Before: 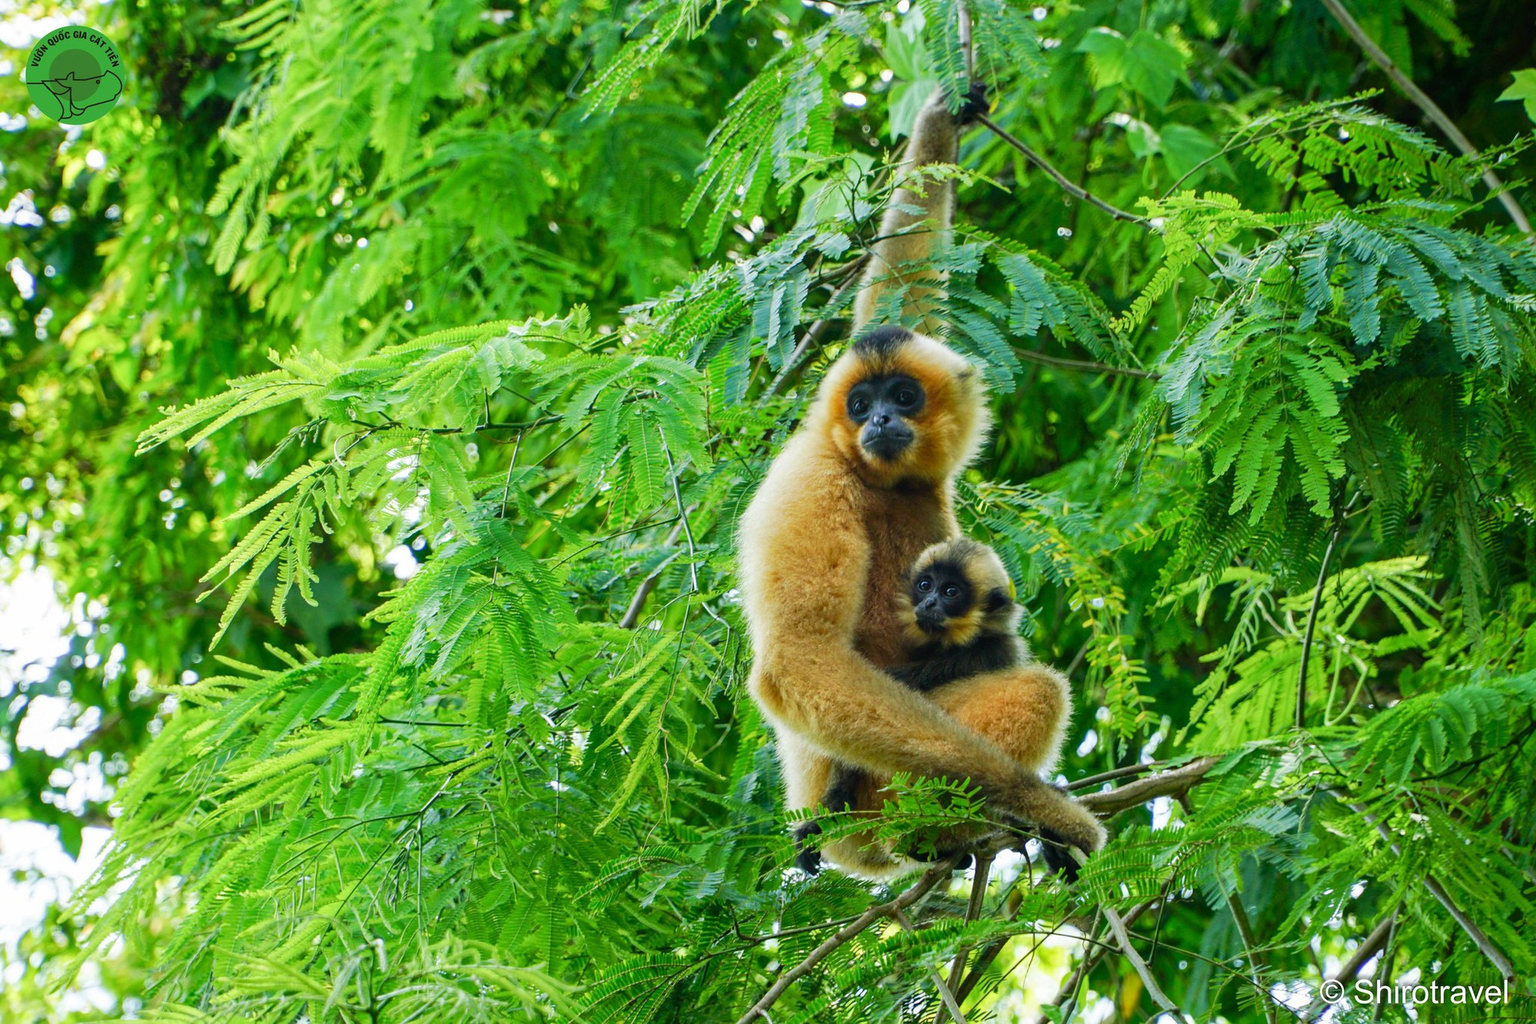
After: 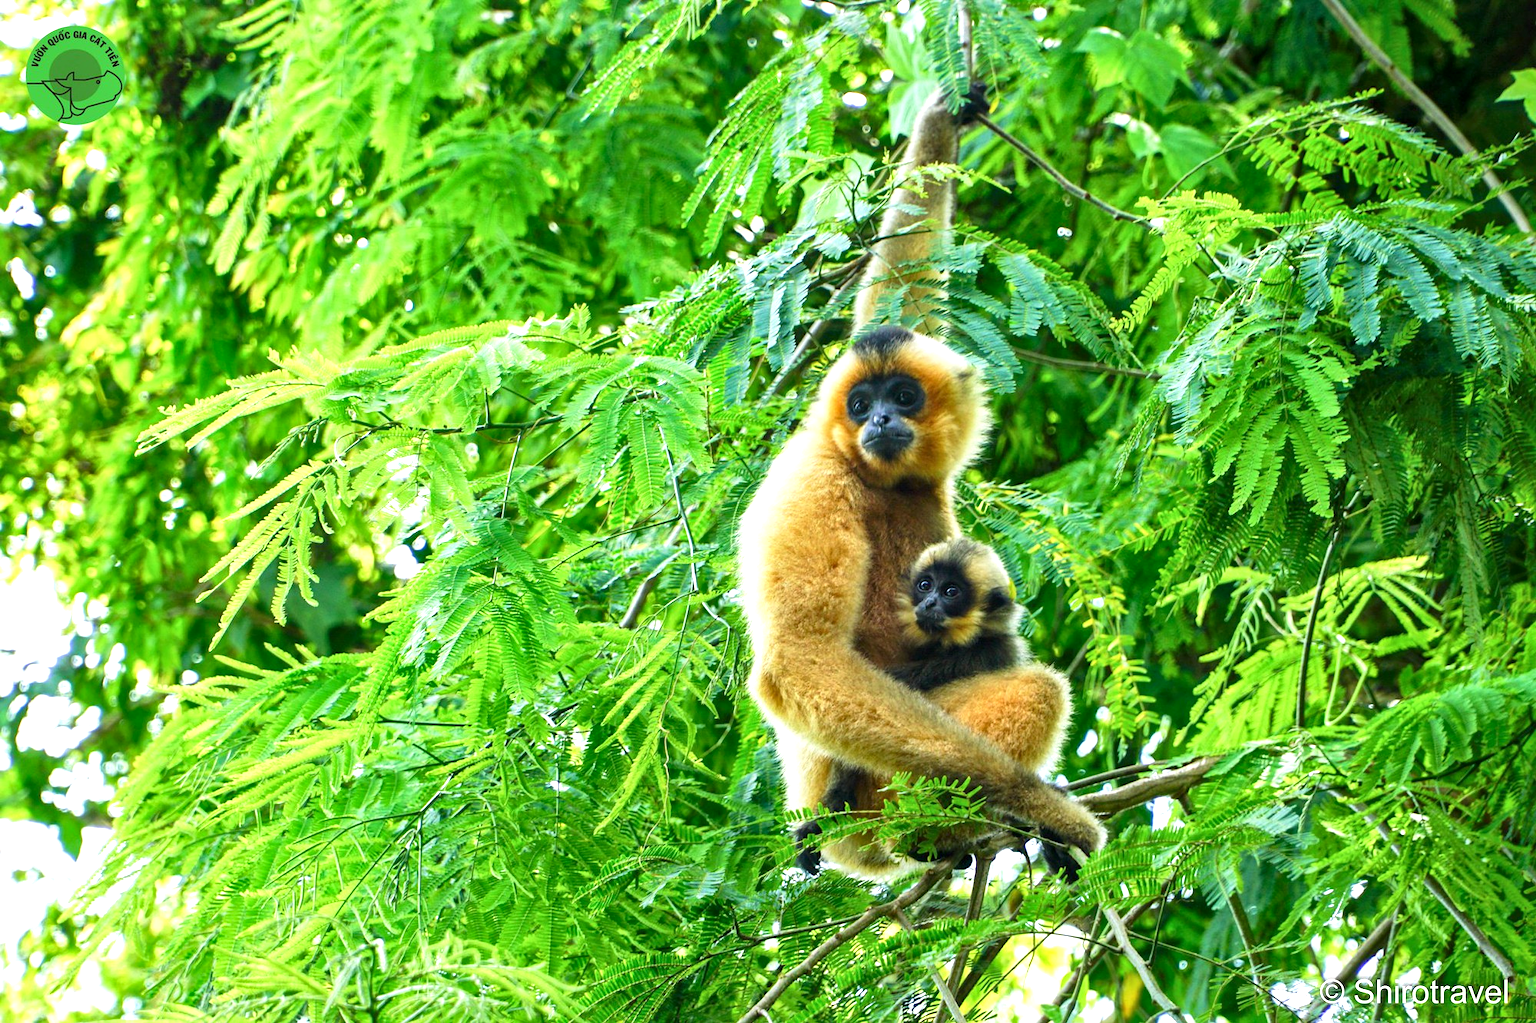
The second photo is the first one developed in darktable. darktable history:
exposure: black level correction 0, exposure 0.692 EV, compensate highlight preservation false
local contrast: mode bilateral grid, contrast 20, coarseness 49, detail 141%, midtone range 0.2
